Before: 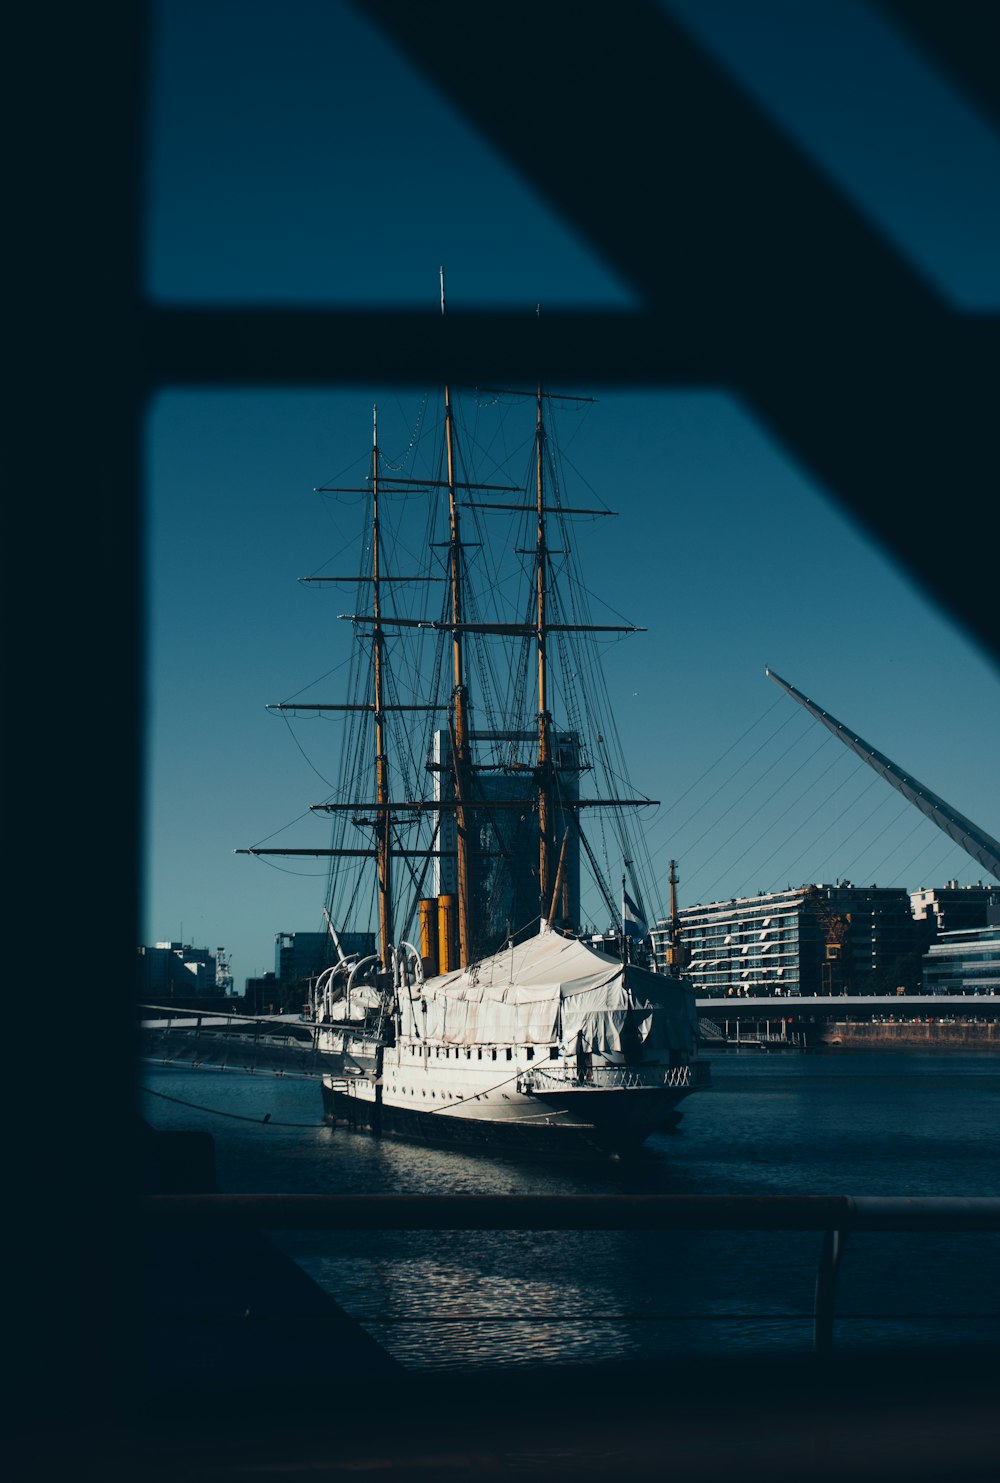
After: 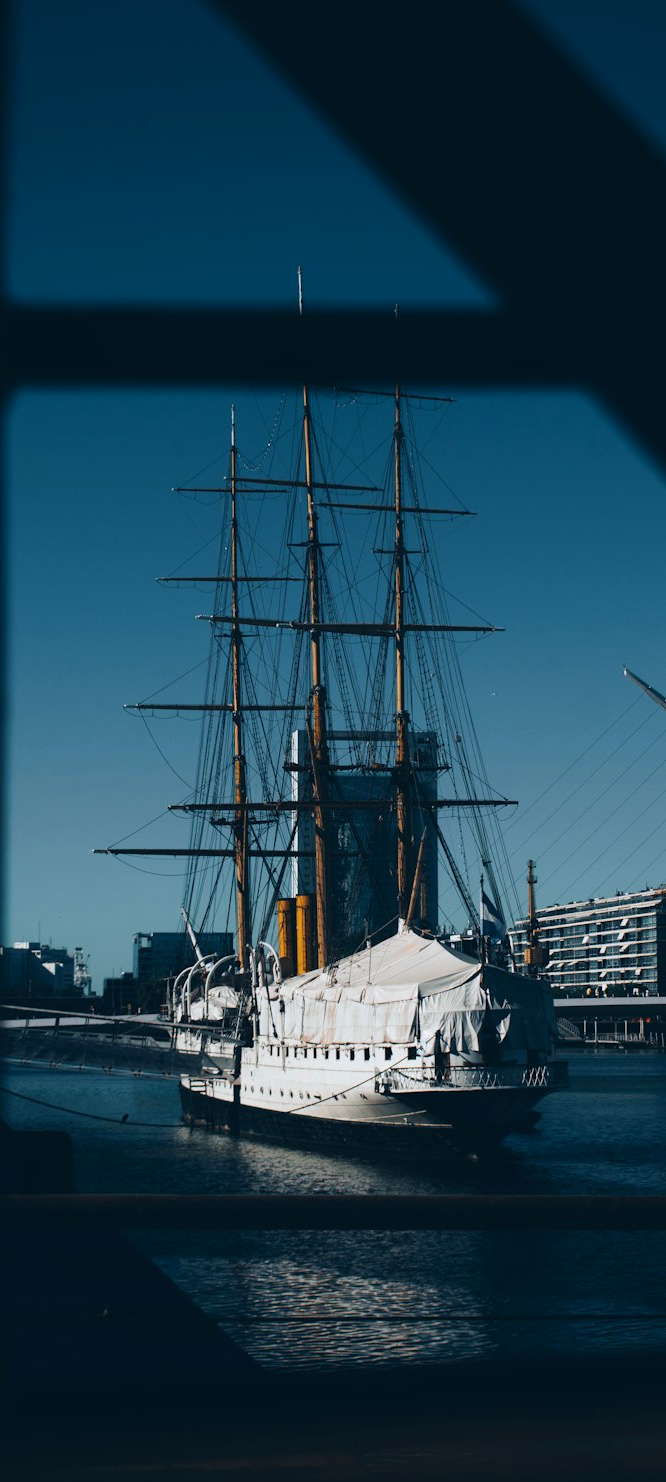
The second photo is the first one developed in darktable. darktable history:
crop and rotate: left 14.292%, right 19.041%
white balance: red 0.984, blue 1.059
